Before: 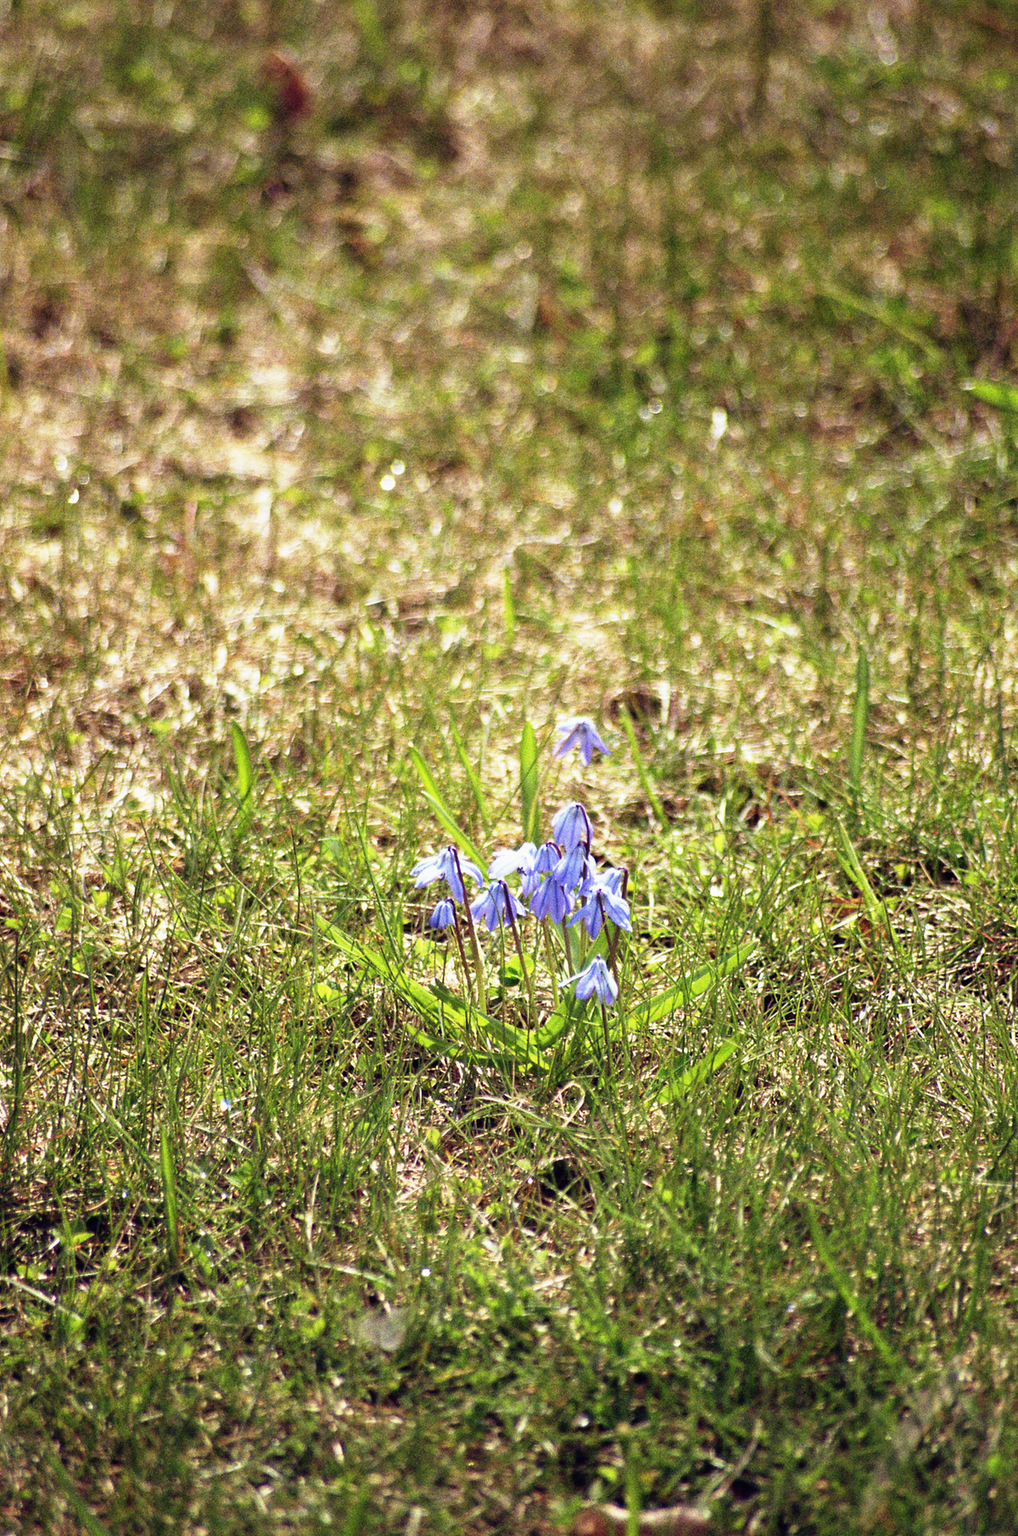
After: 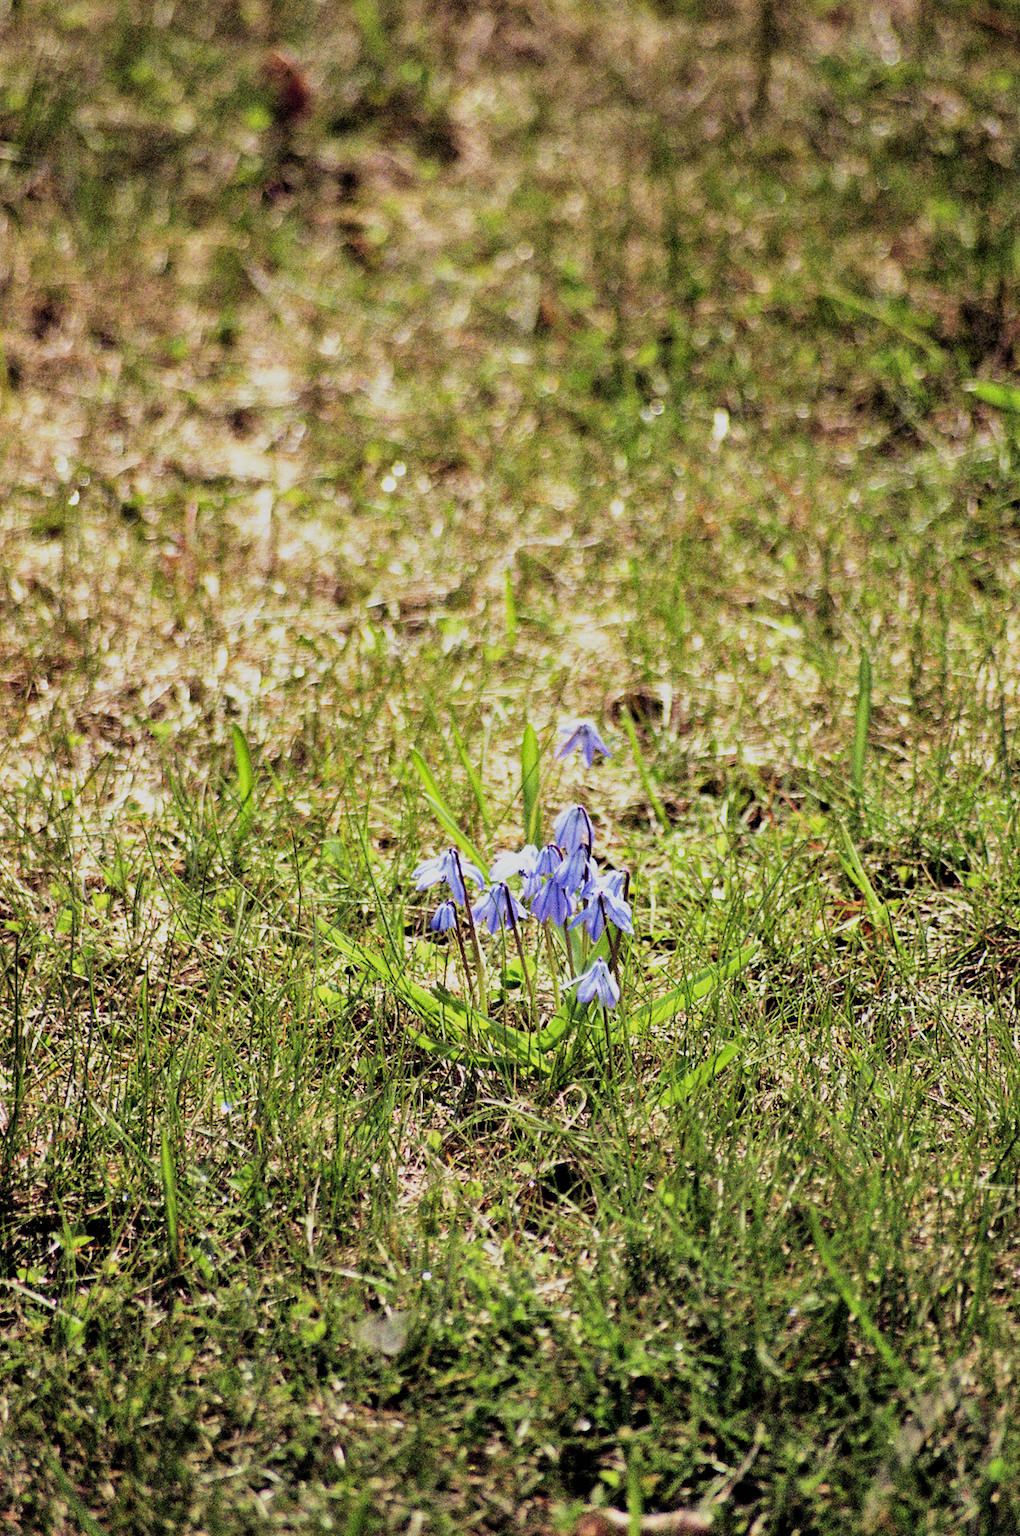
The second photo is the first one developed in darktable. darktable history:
shadows and highlights: soften with gaussian
crop: top 0.05%, bottom 0.098%
filmic rgb: black relative exposure -5 EV, hardness 2.88, contrast 1.2, highlights saturation mix -30%
